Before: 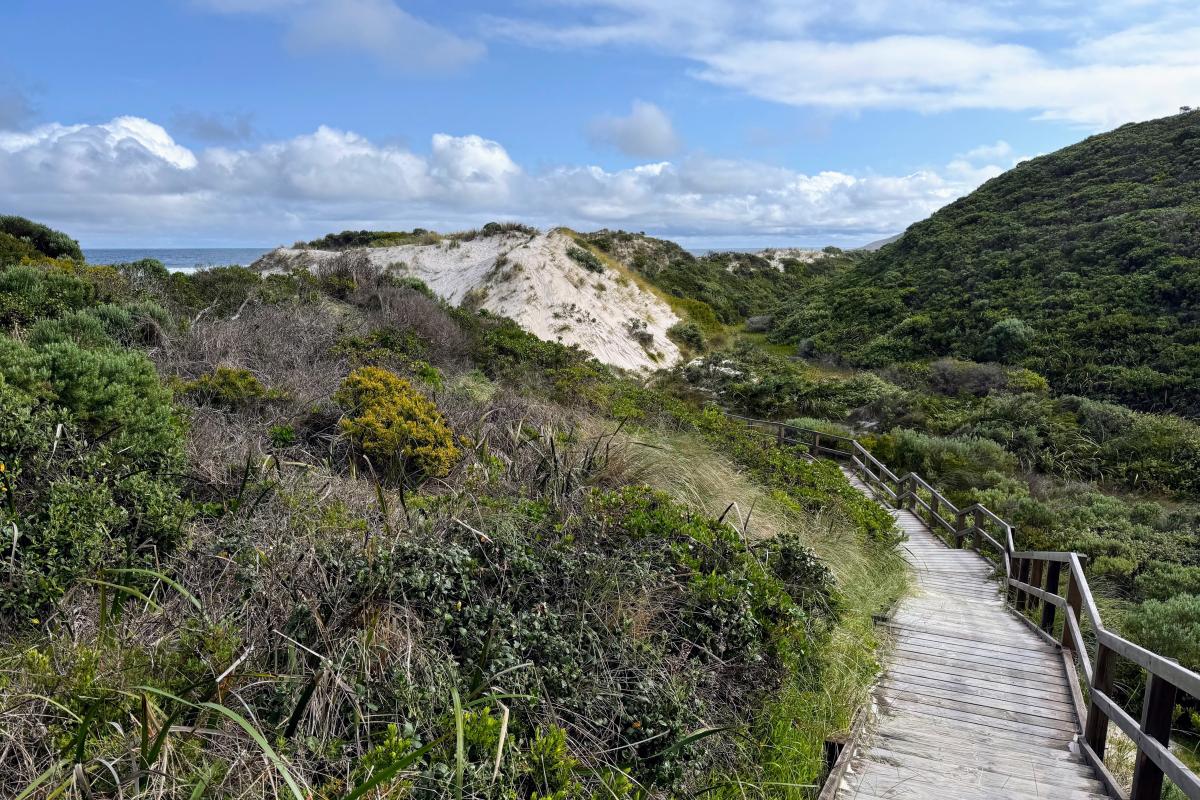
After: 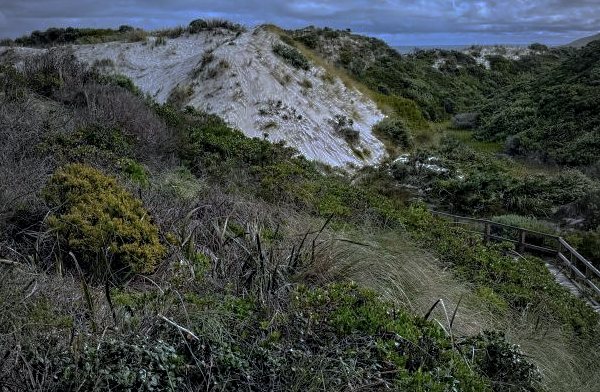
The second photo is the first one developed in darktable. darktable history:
base curve: curves: ch0 [(0, 0) (0.841, 0.609) (1, 1)], preserve colors none
crop: left 24.536%, top 25.466%, right 25.42%, bottom 25.418%
contrast equalizer: octaves 7, y [[0.509, 0.514, 0.523, 0.542, 0.578, 0.603], [0.5 ×6], [0.509, 0.514, 0.523, 0.542, 0.578, 0.603], [0.001, 0.002, 0.003, 0.005, 0.01, 0.013], [0.001, 0.002, 0.003, 0.005, 0.01, 0.013]]
vignetting: fall-off start 96.43%, fall-off radius 100.09%, width/height ratio 0.612
color calibration: x 0.372, y 0.386, temperature 4285.44 K
exposure: exposure -0.279 EV, compensate exposure bias true, compensate highlight preservation false
